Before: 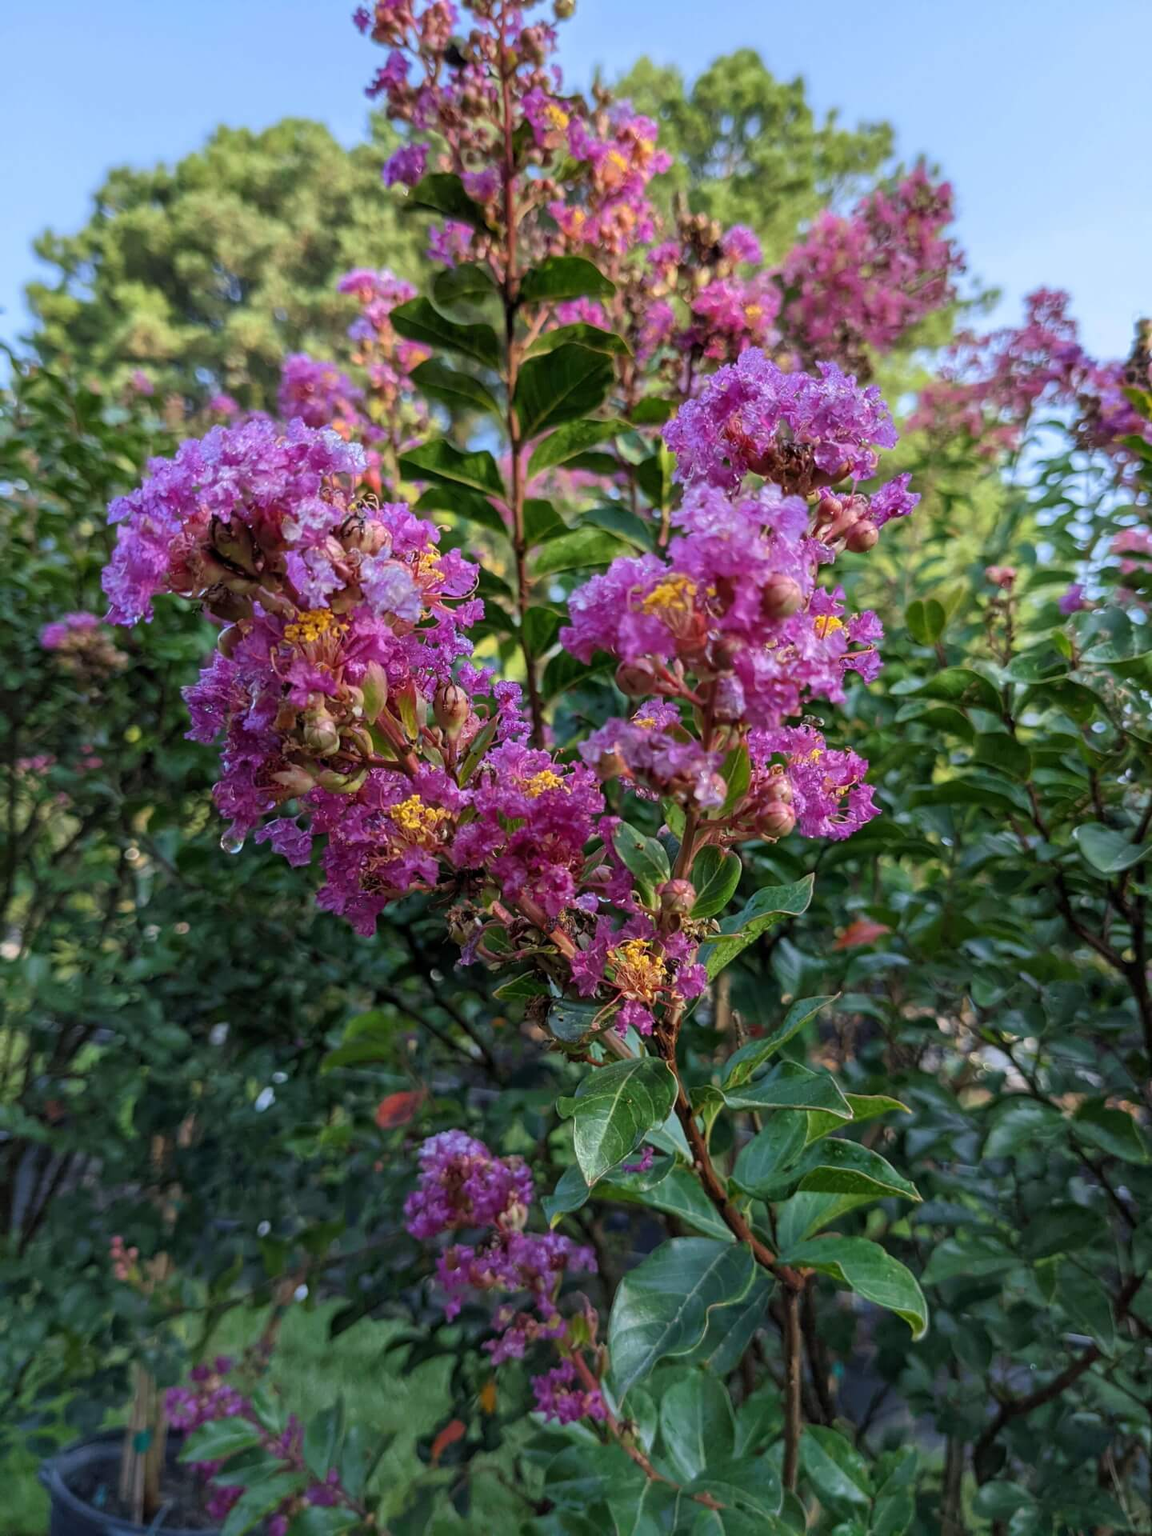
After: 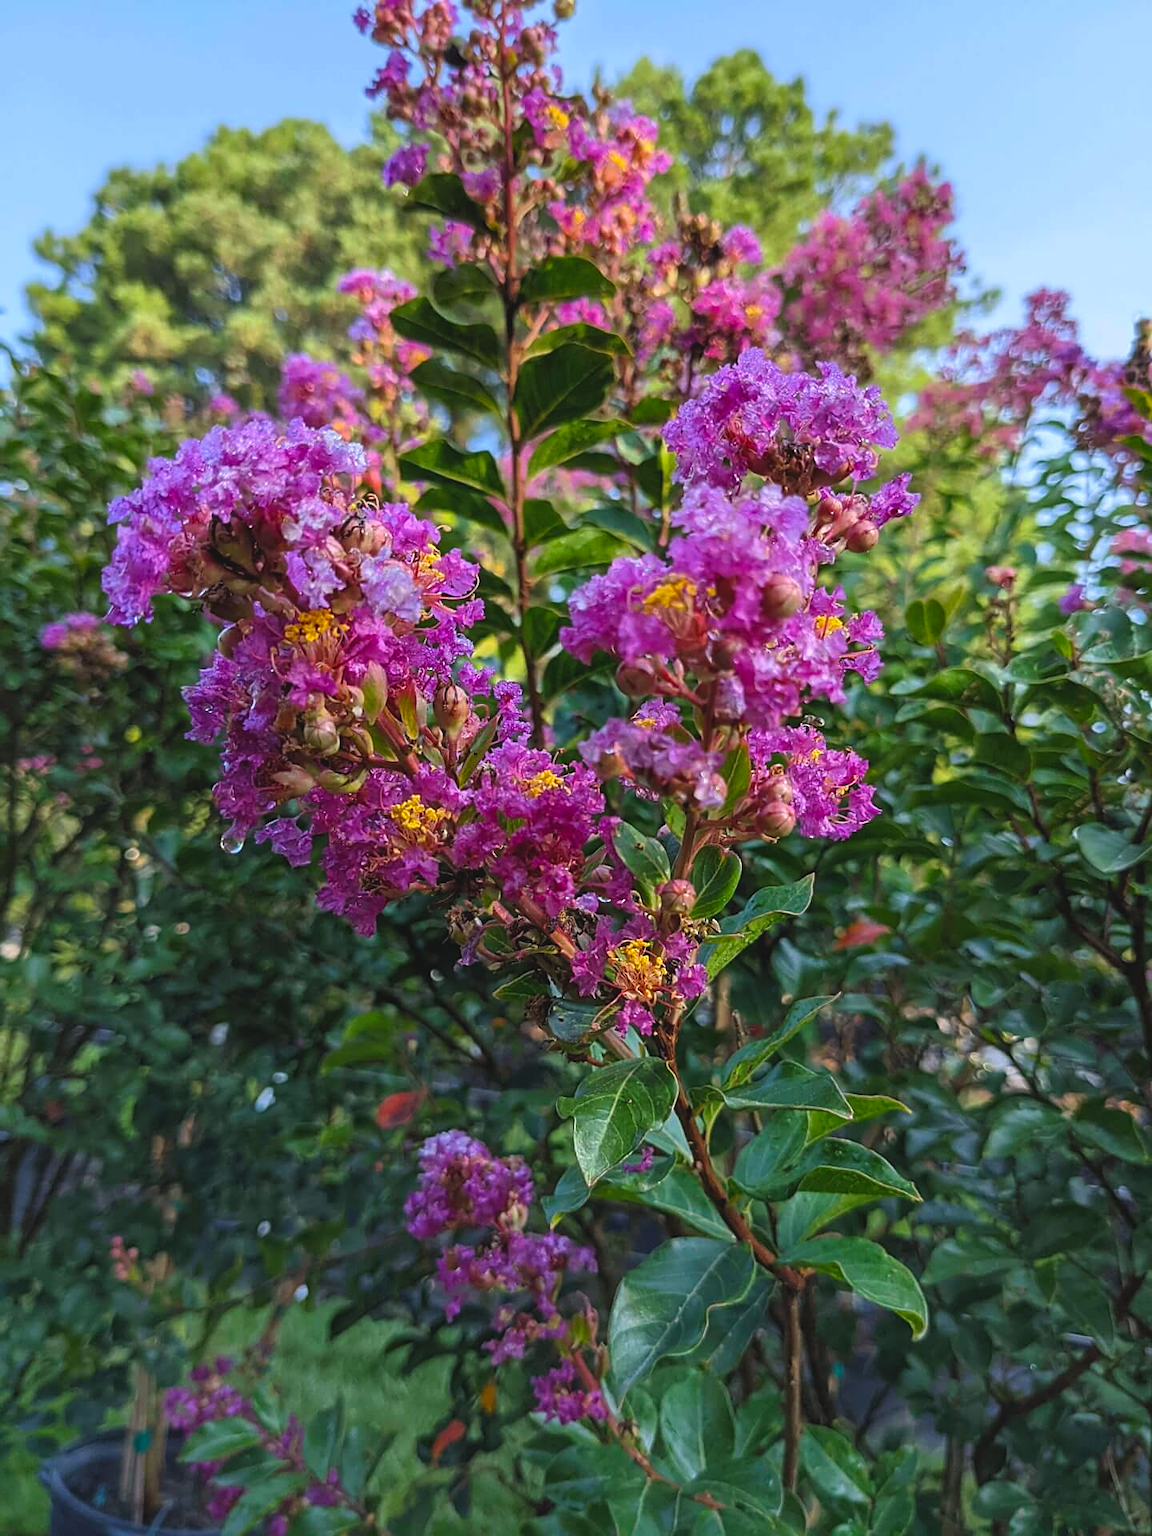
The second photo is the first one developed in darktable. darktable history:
color balance rgb: global offset › luminance 0.729%, perceptual saturation grading › global saturation 19.754%, global vibrance 12.394%
sharpen: on, module defaults
